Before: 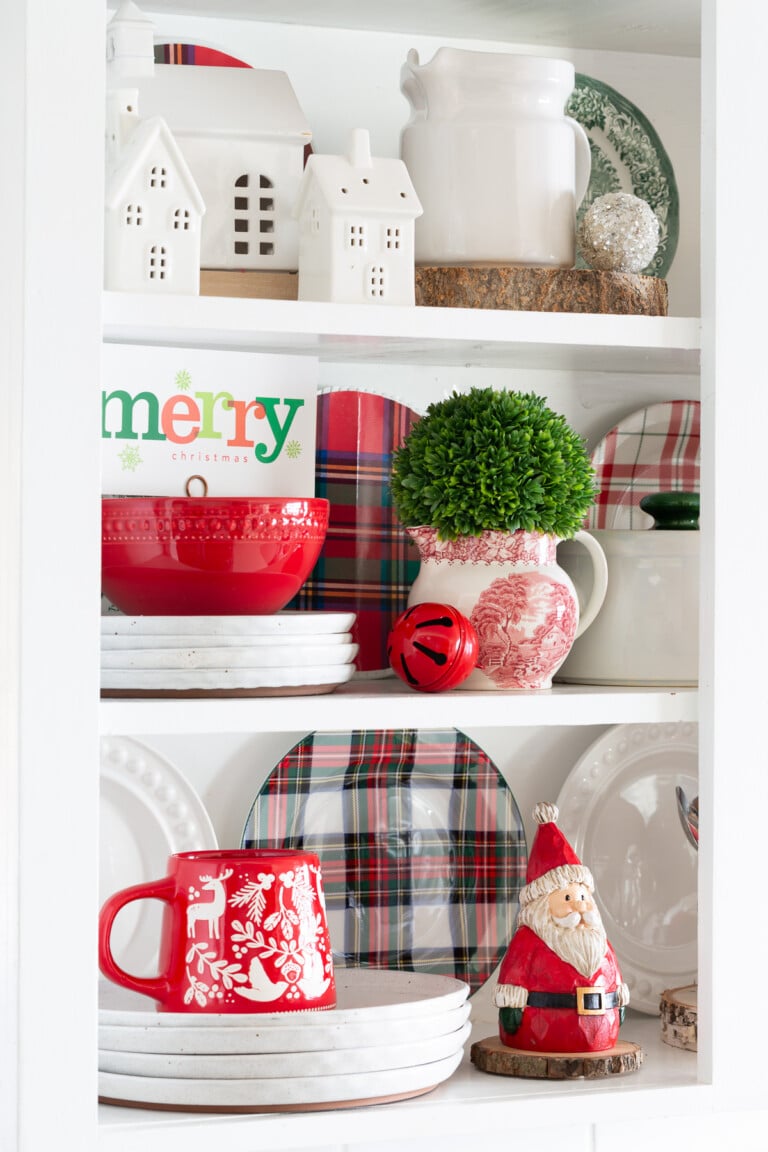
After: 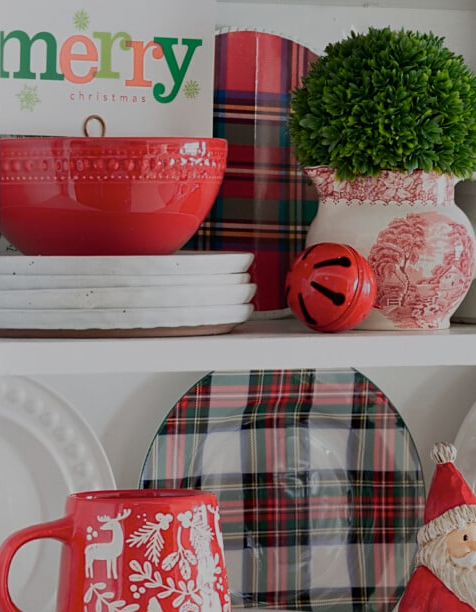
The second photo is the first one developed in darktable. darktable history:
crop: left 13.312%, top 31.28%, right 24.627%, bottom 15.582%
sharpen: amount 0.2
color zones: curves: ch0 [(0, 0.465) (0.092, 0.596) (0.289, 0.464) (0.429, 0.453) (0.571, 0.464) (0.714, 0.455) (0.857, 0.462) (1, 0.465)]
exposure: exposure -1 EV, compensate highlight preservation false
